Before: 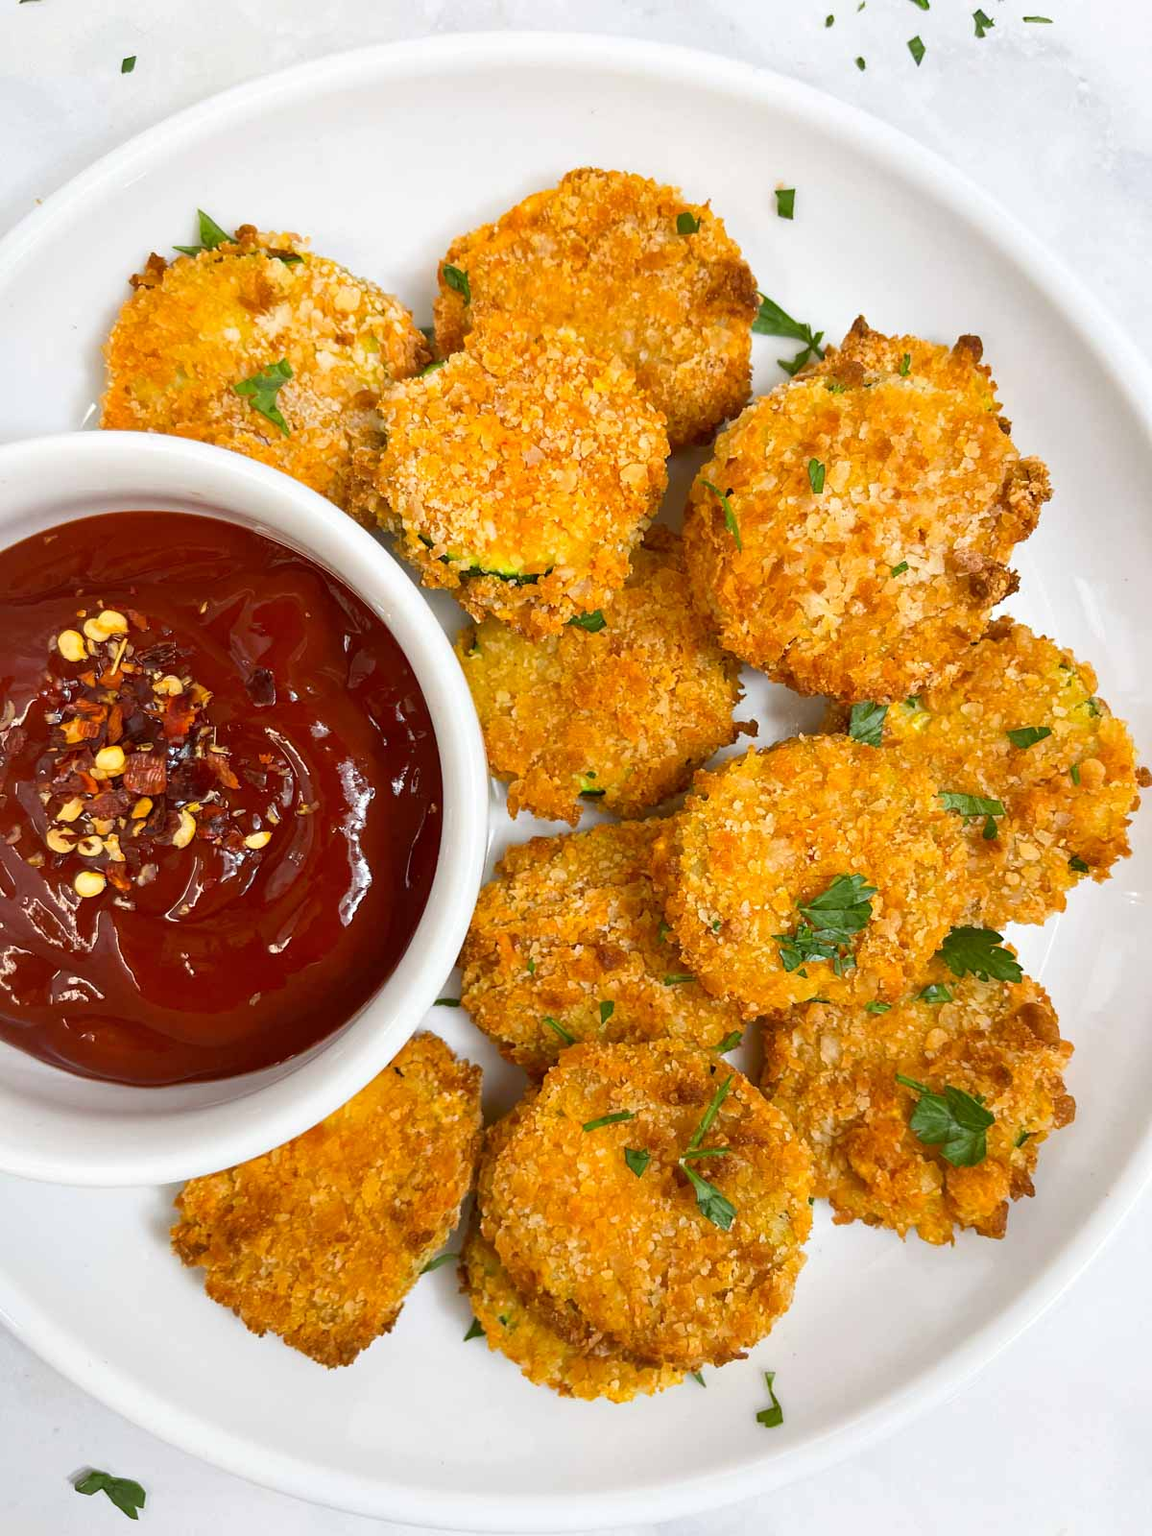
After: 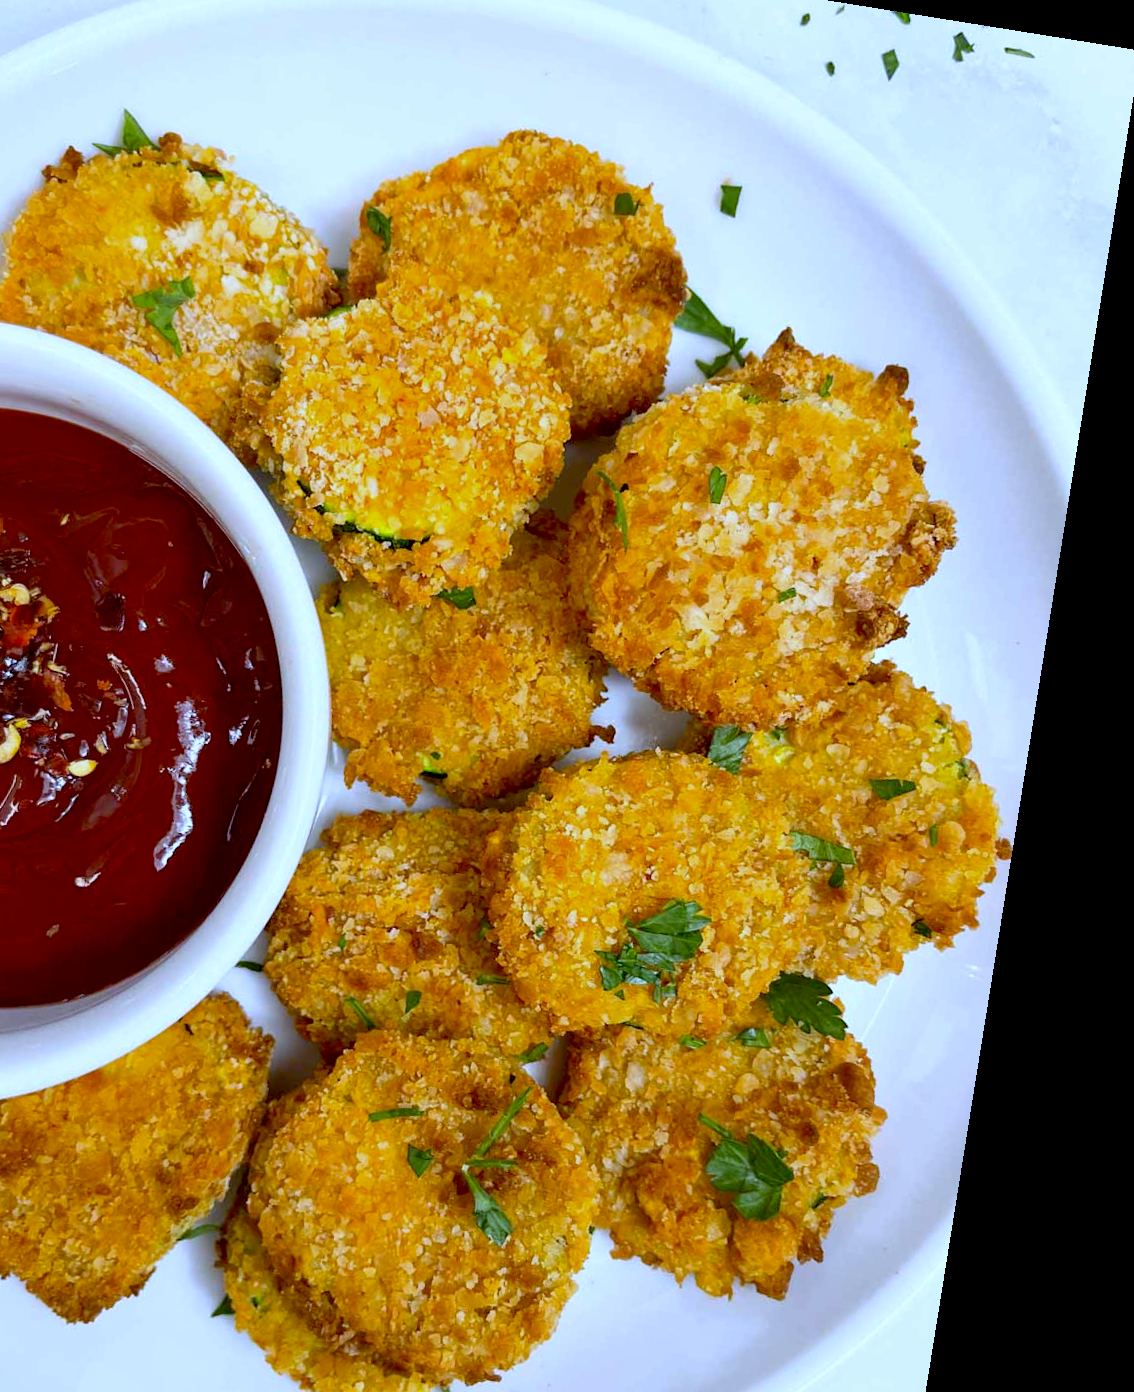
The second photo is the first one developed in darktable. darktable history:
exposure: black level correction 0.016, exposure -0.009 EV, compensate highlight preservation false
rotate and perspective: rotation 9.12°, automatic cropping off
crop and rotate: left 20.74%, top 7.912%, right 0.375%, bottom 13.378%
white balance: red 0.871, blue 1.249
